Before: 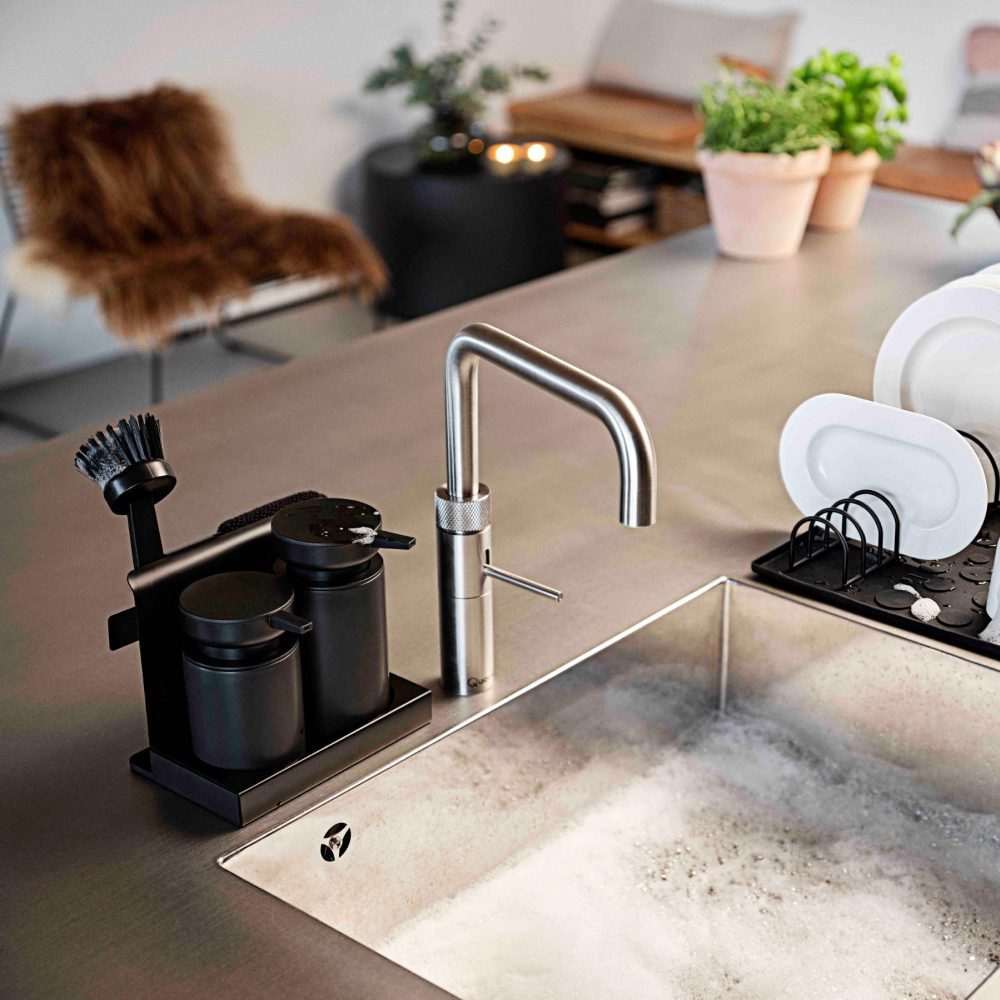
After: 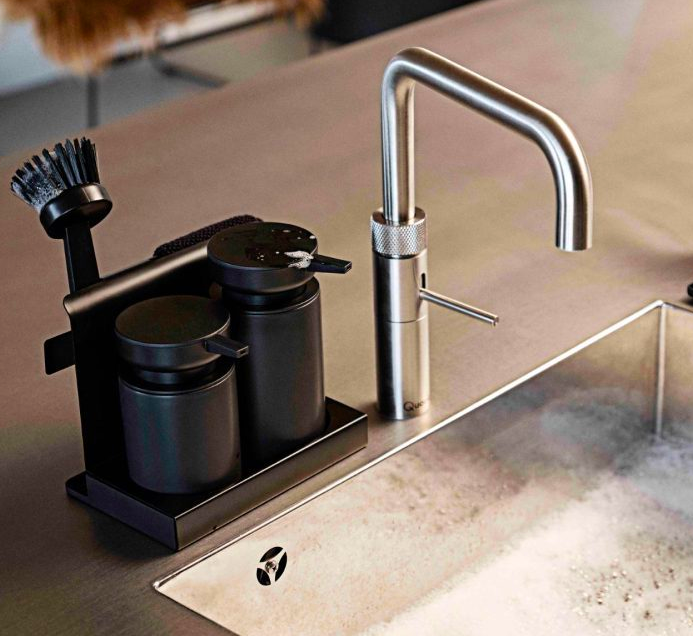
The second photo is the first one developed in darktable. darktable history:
color balance rgb: global vibrance 42.74%
crop: left 6.488%, top 27.668%, right 24.183%, bottom 8.656%
